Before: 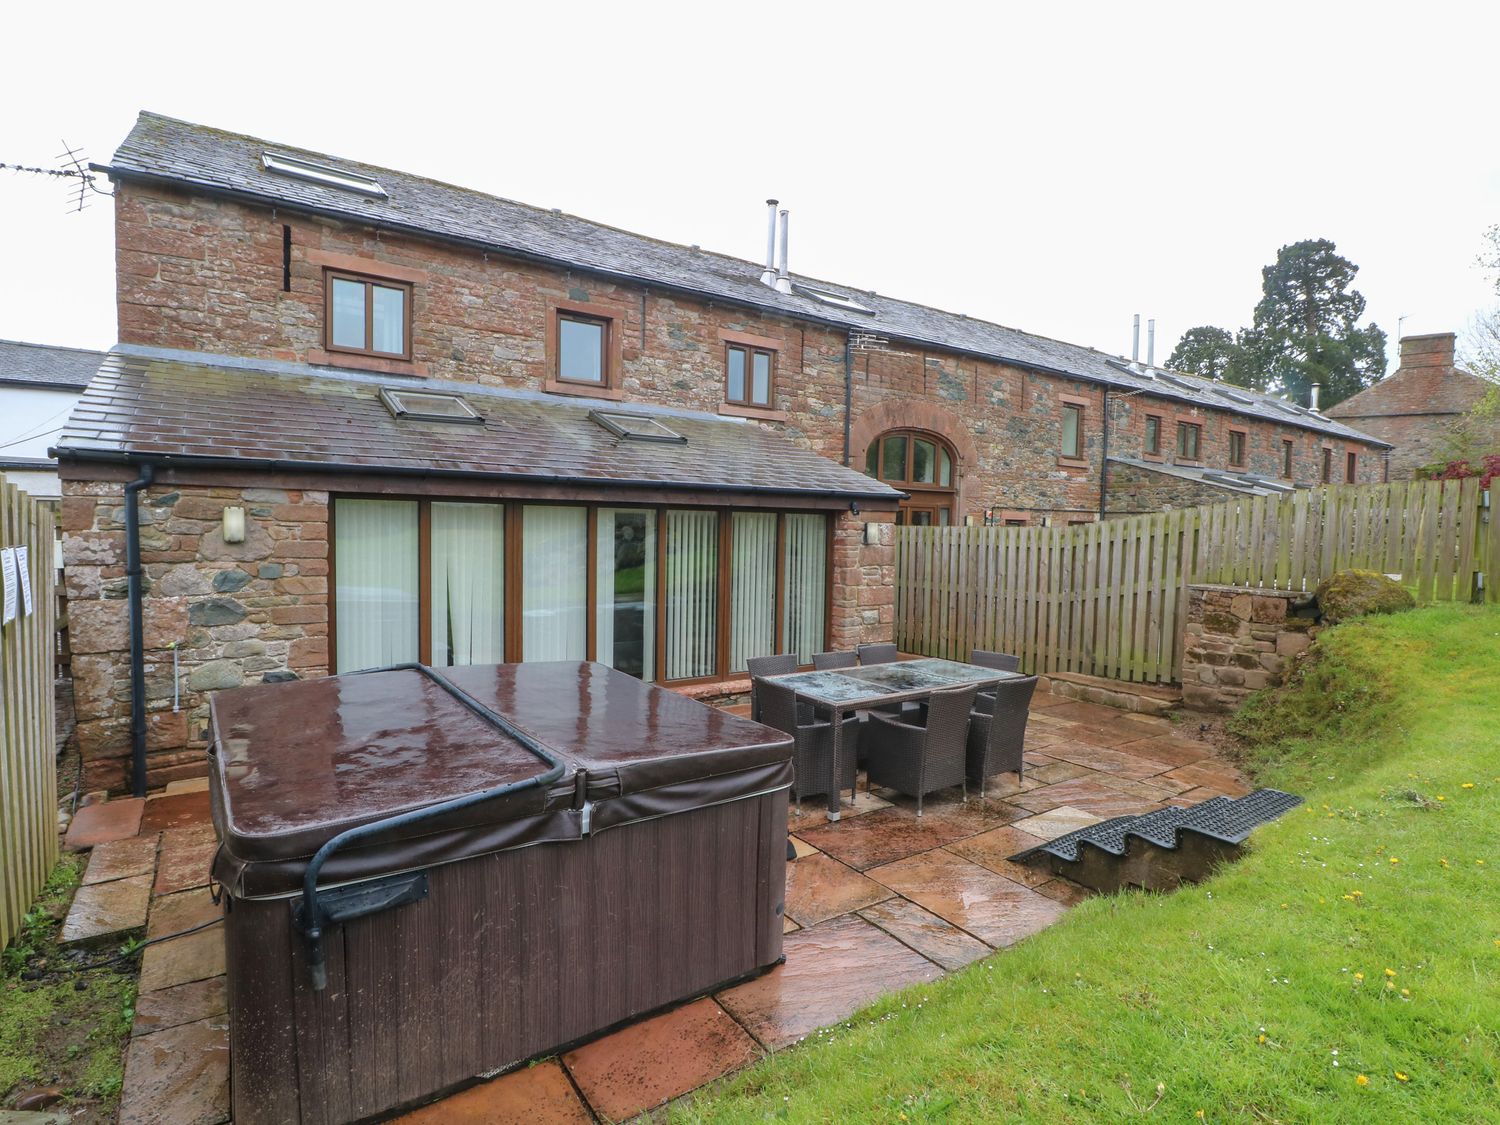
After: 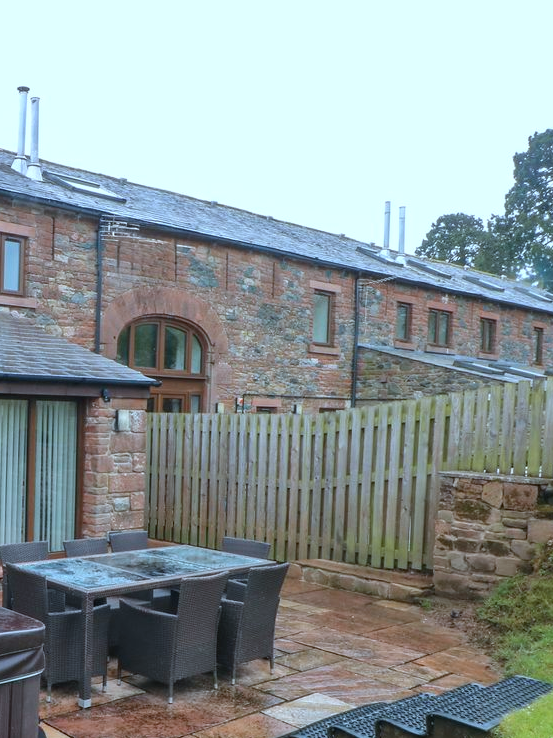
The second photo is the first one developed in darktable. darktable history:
crop and rotate: left 49.936%, top 10.094%, right 13.136%, bottom 24.256%
color calibration: output R [1.063, -0.012, -0.003, 0], output G [0, 1.022, 0.021, 0], output B [-0.079, 0.047, 1, 0], illuminant custom, x 0.389, y 0.387, temperature 3838.64 K
